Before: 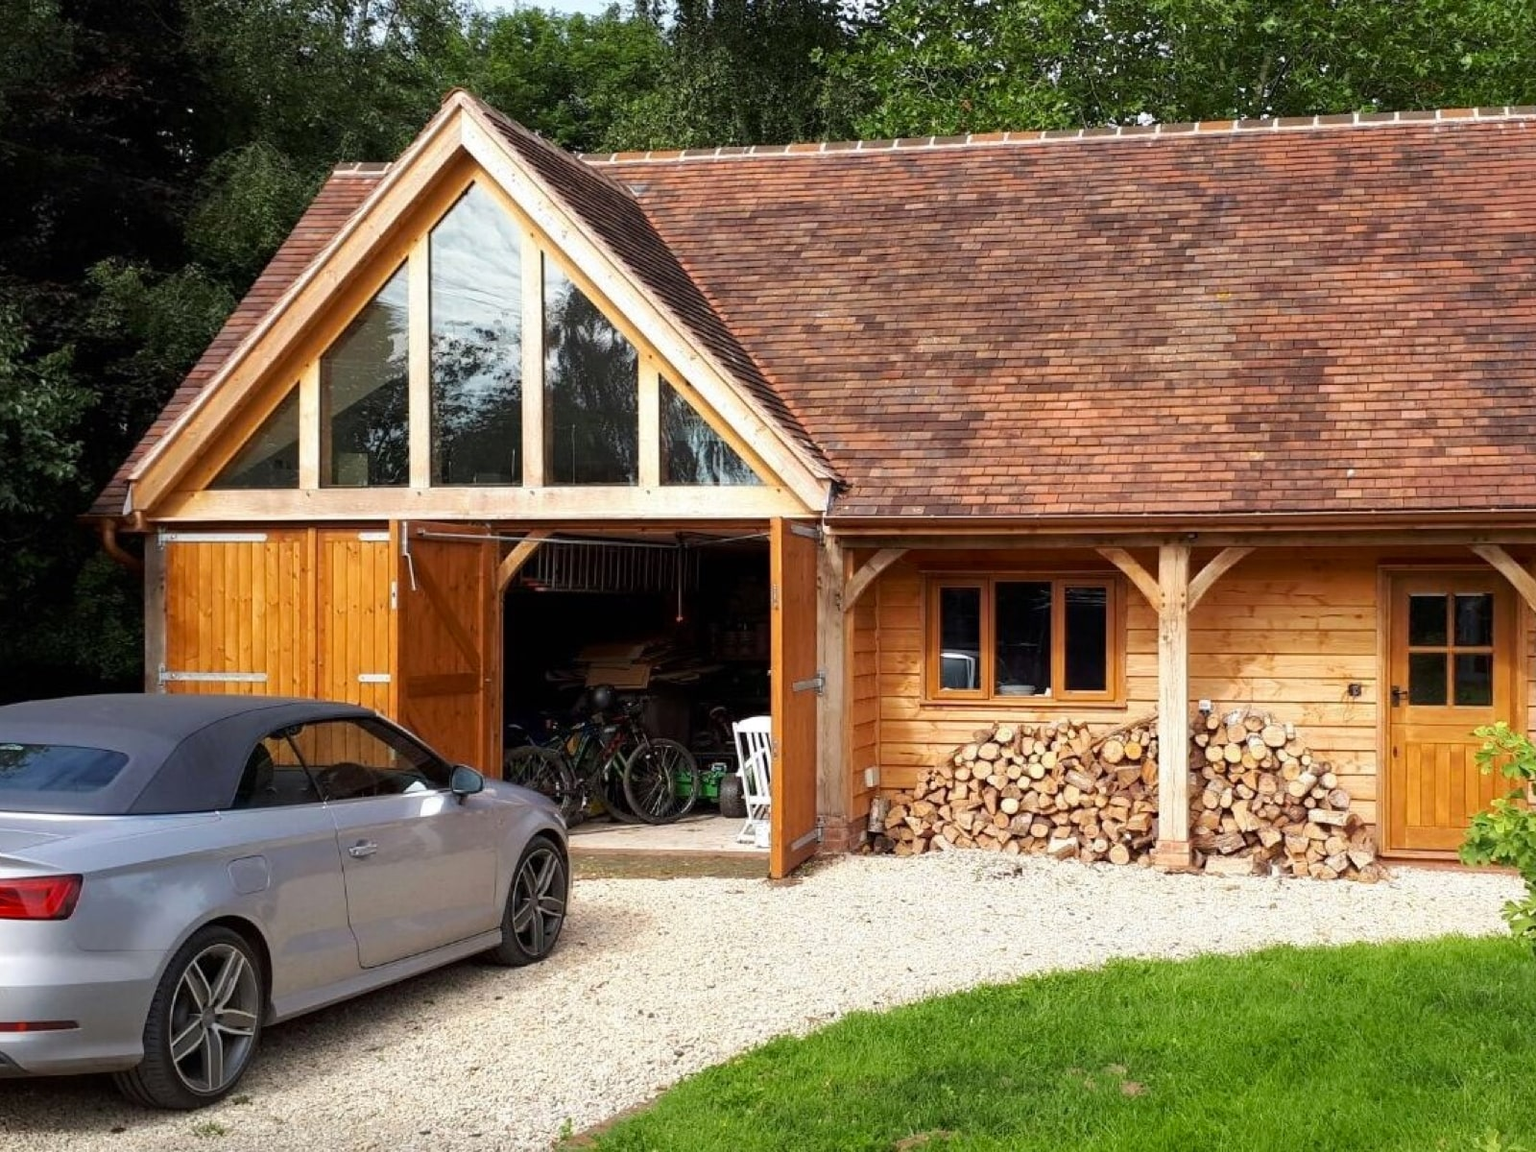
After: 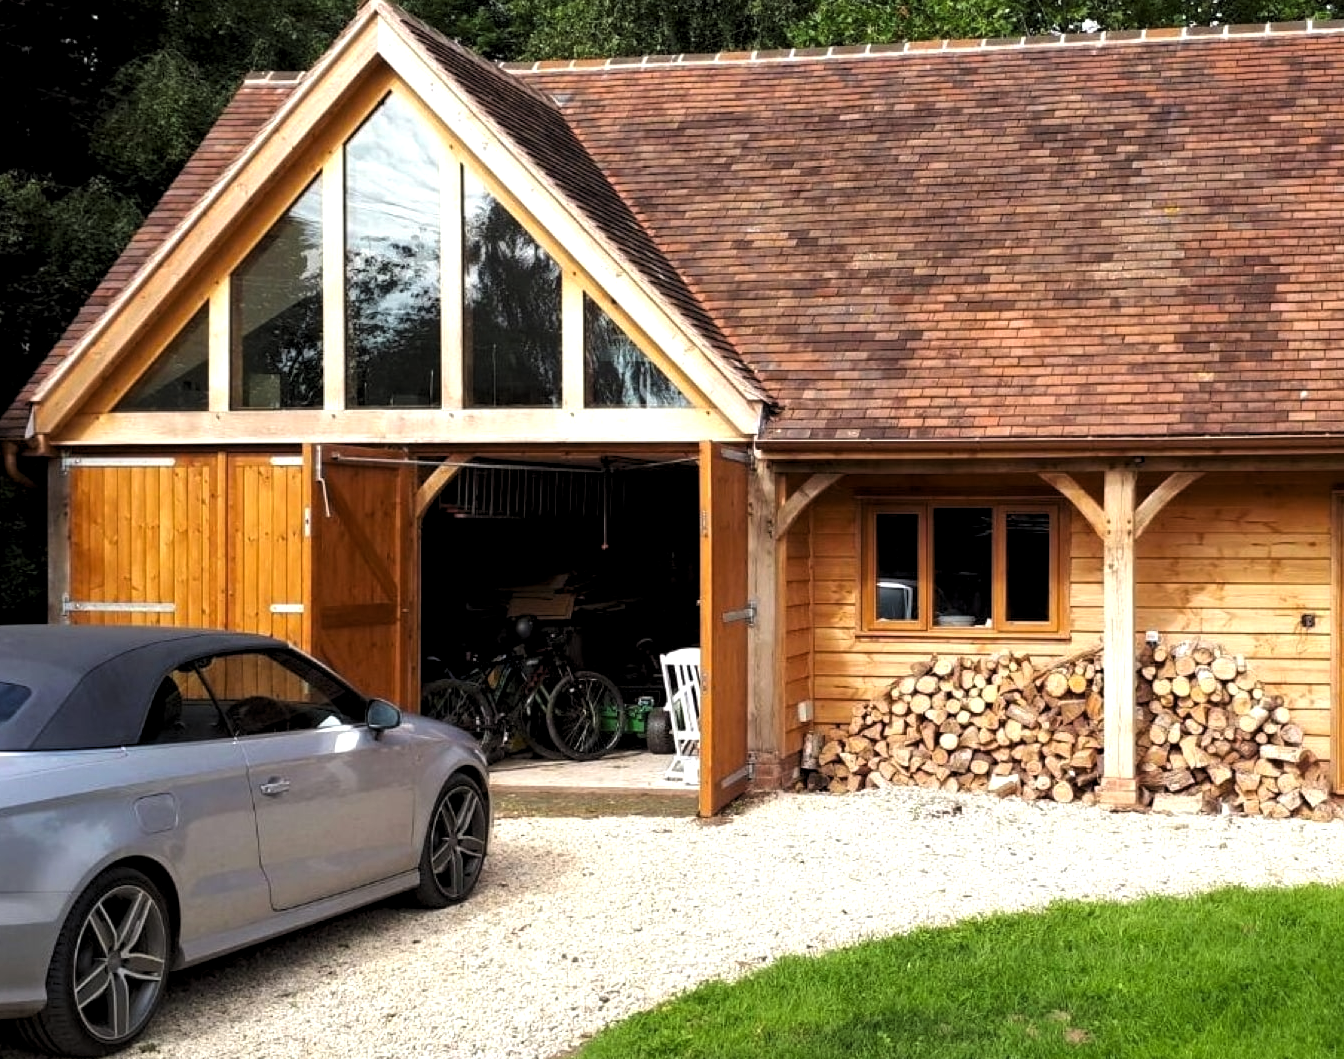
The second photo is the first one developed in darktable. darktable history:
crop: left 6.446%, top 8.188%, right 9.538%, bottom 3.548%
levels: levels [0.052, 0.496, 0.908]
